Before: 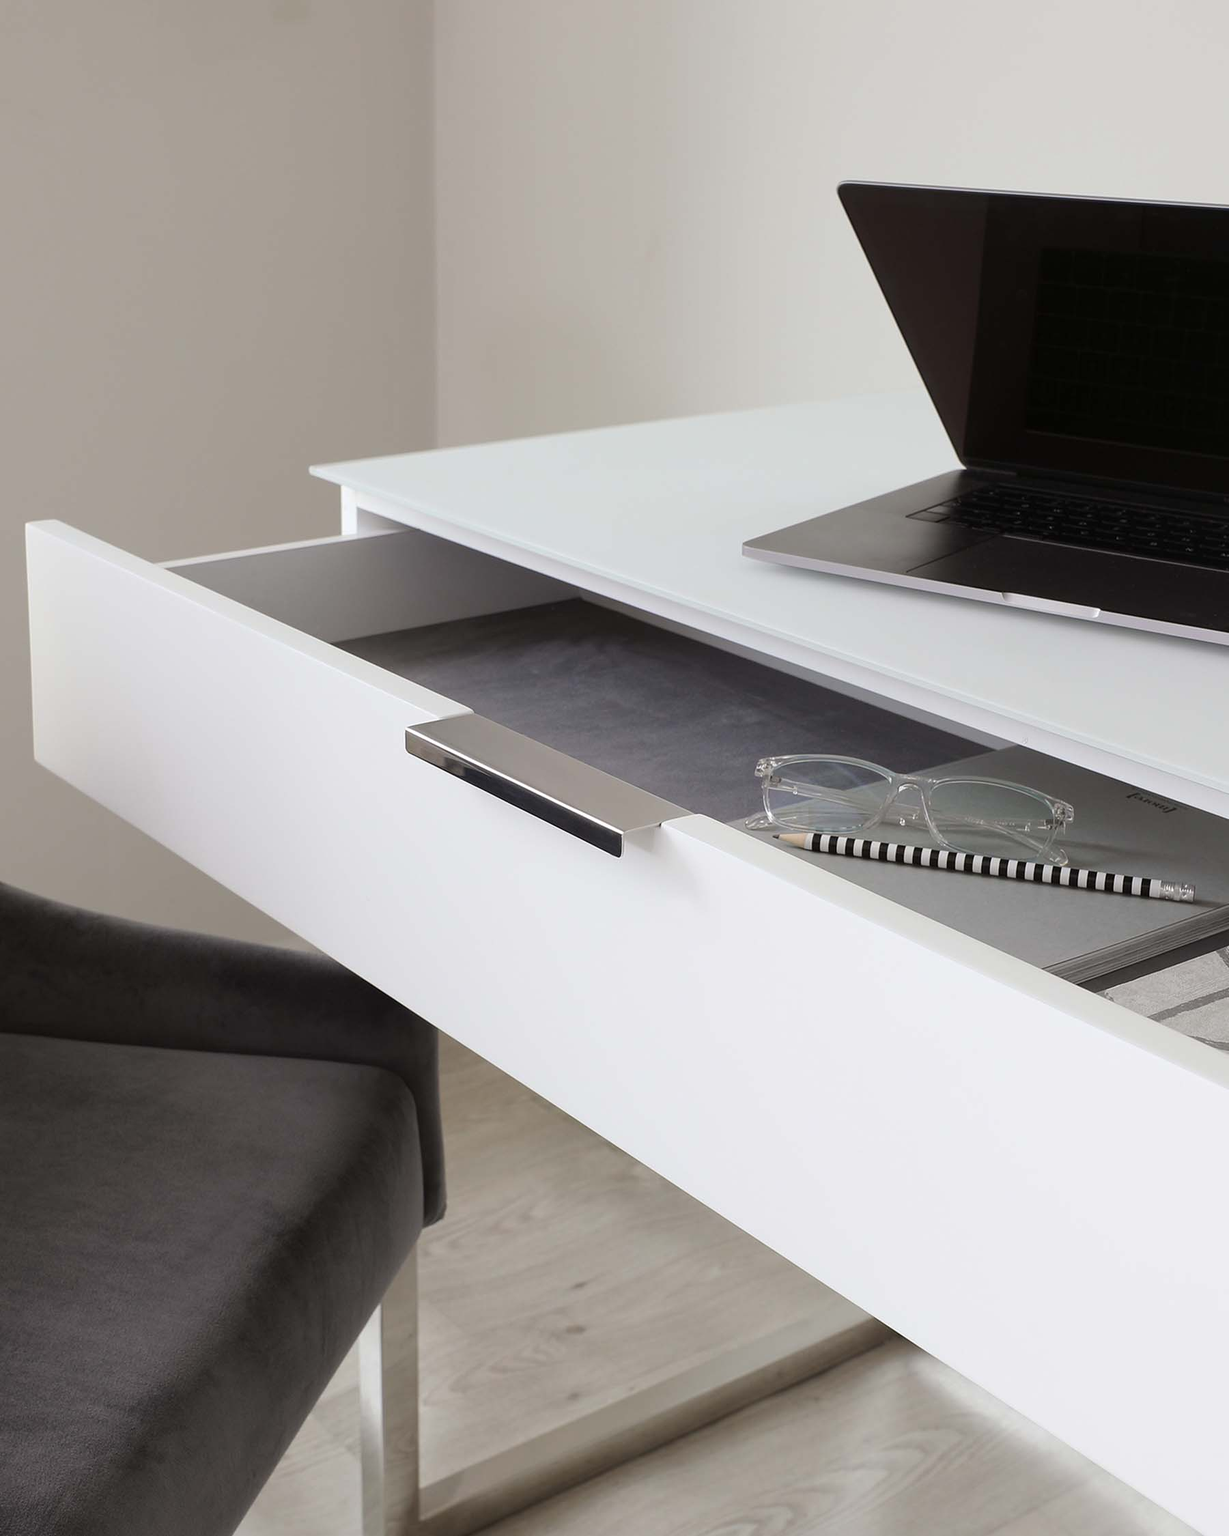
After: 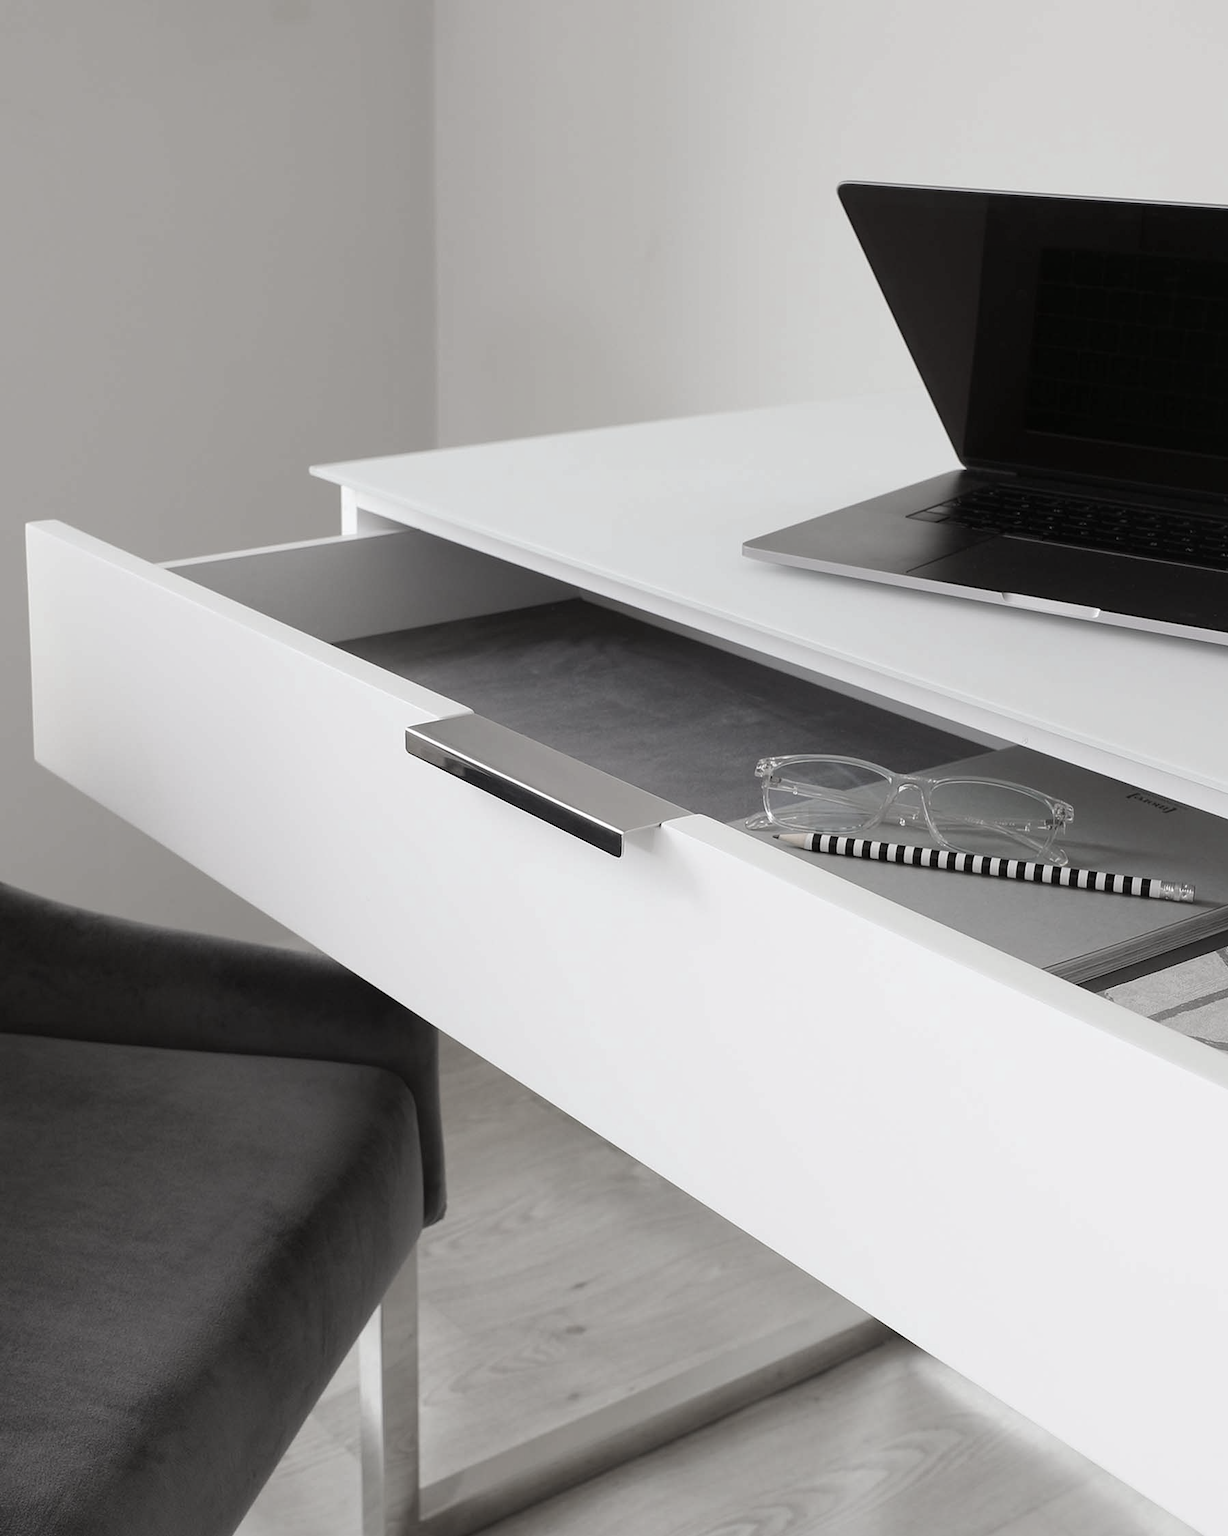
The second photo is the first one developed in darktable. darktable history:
color correction: highlights b* 0.009, saturation 0.355
